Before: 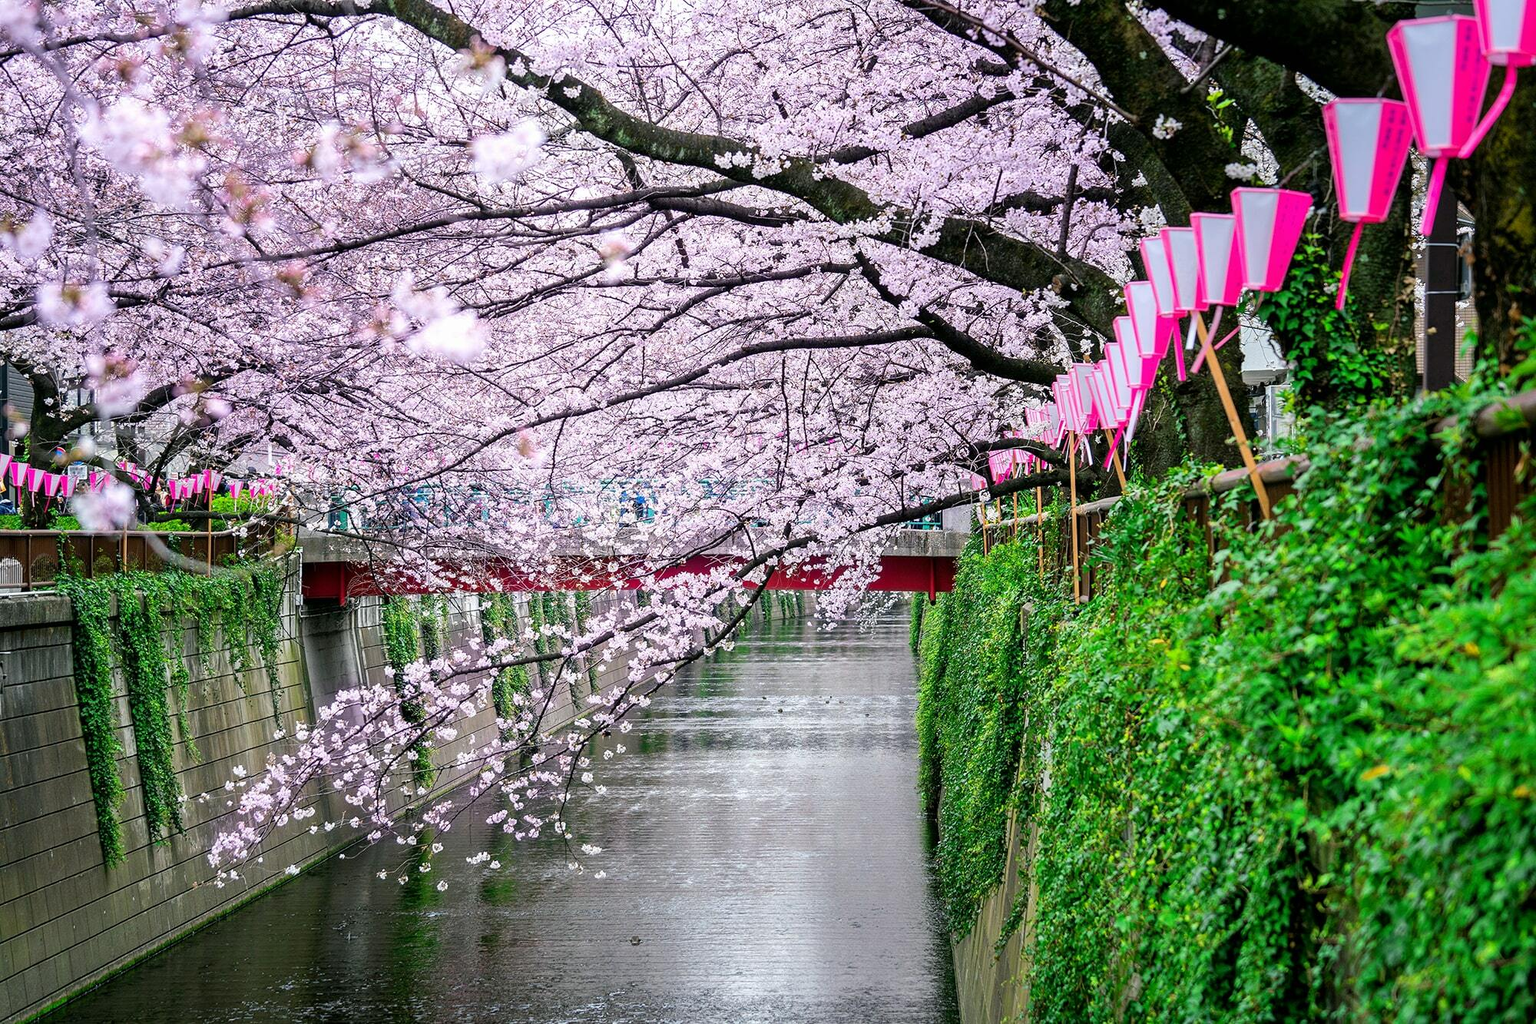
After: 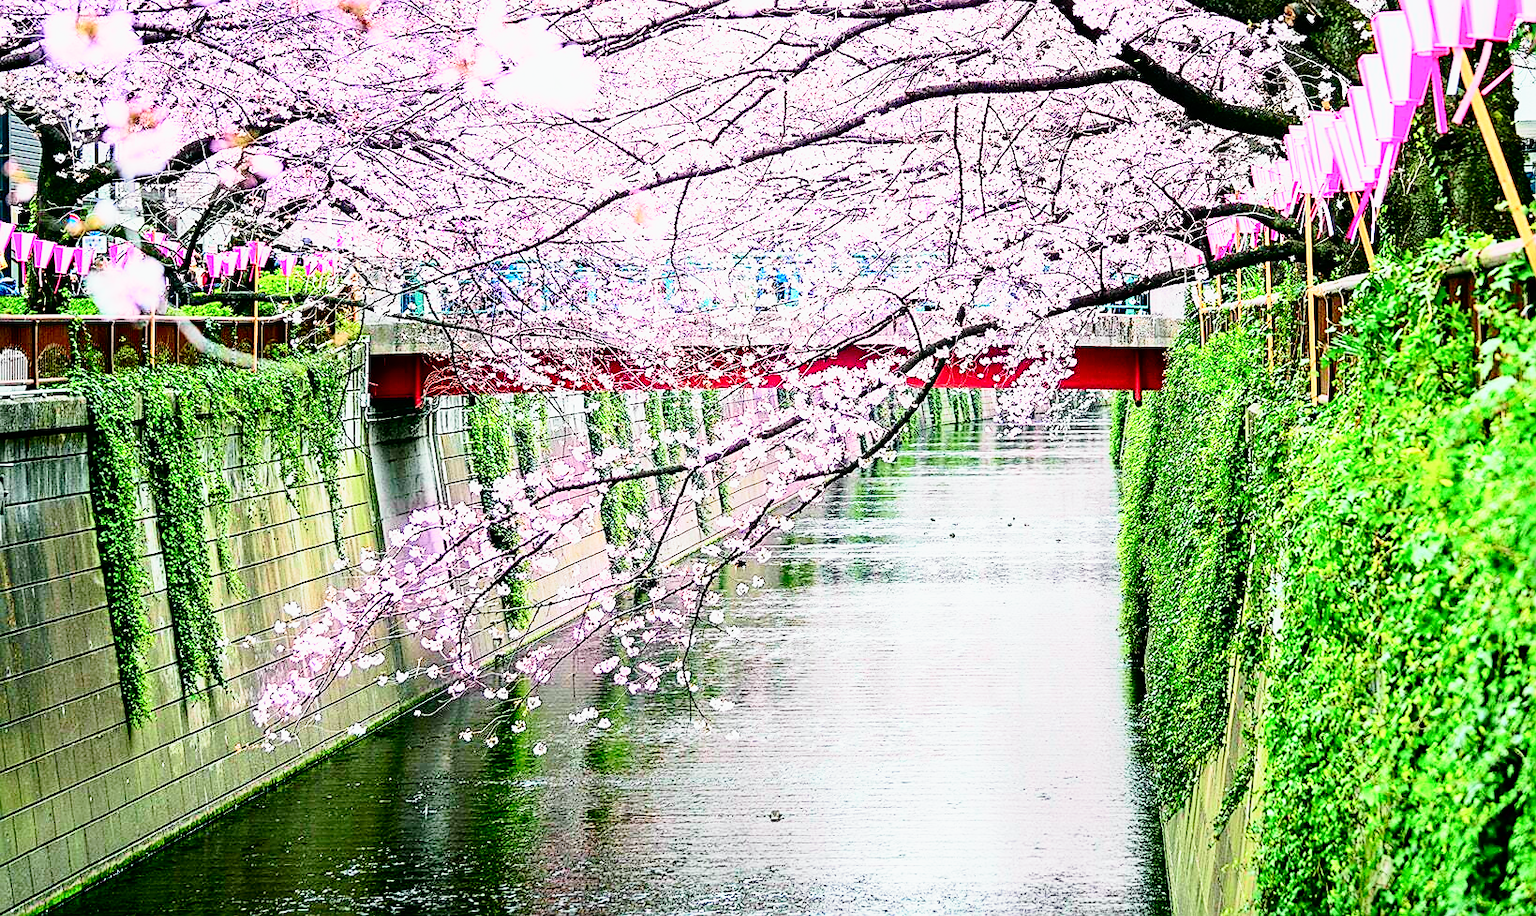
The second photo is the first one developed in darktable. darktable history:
tone curve: curves: ch0 [(0, 0.003) (0.044, 0.025) (0.12, 0.089) (0.197, 0.168) (0.281, 0.273) (0.468, 0.548) (0.583, 0.691) (0.701, 0.815) (0.86, 0.922) (1, 0.982)]; ch1 [(0, 0) (0.232, 0.214) (0.404, 0.376) (0.461, 0.425) (0.493, 0.481) (0.501, 0.5) (0.517, 0.524) (0.55, 0.585) (0.598, 0.651) (0.671, 0.735) (0.796, 0.85) (1, 1)]; ch2 [(0, 0) (0.249, 0.216) (0.357, 0.317) (0.448, 0.432) (0.478, 0.492) (0.498, 0.499) (0.517, 0.527) (0.537, 0.564) (0.569, 0.617) (0.61, 0.659) (0.706, 0.75) (0.808, 0.809) (0.991, 0.968)], color space Lab, independent channels, preserve colors none
crop: top 26.592%, right 18.008%
sharpen: on, module defaults
base curve: curves: ch0 [(0, 0) (0.012, 0.01) (0.073, 0.168) (0.31, 0.711) (0.645, 0.957) (1, 1)], preserve colors none
